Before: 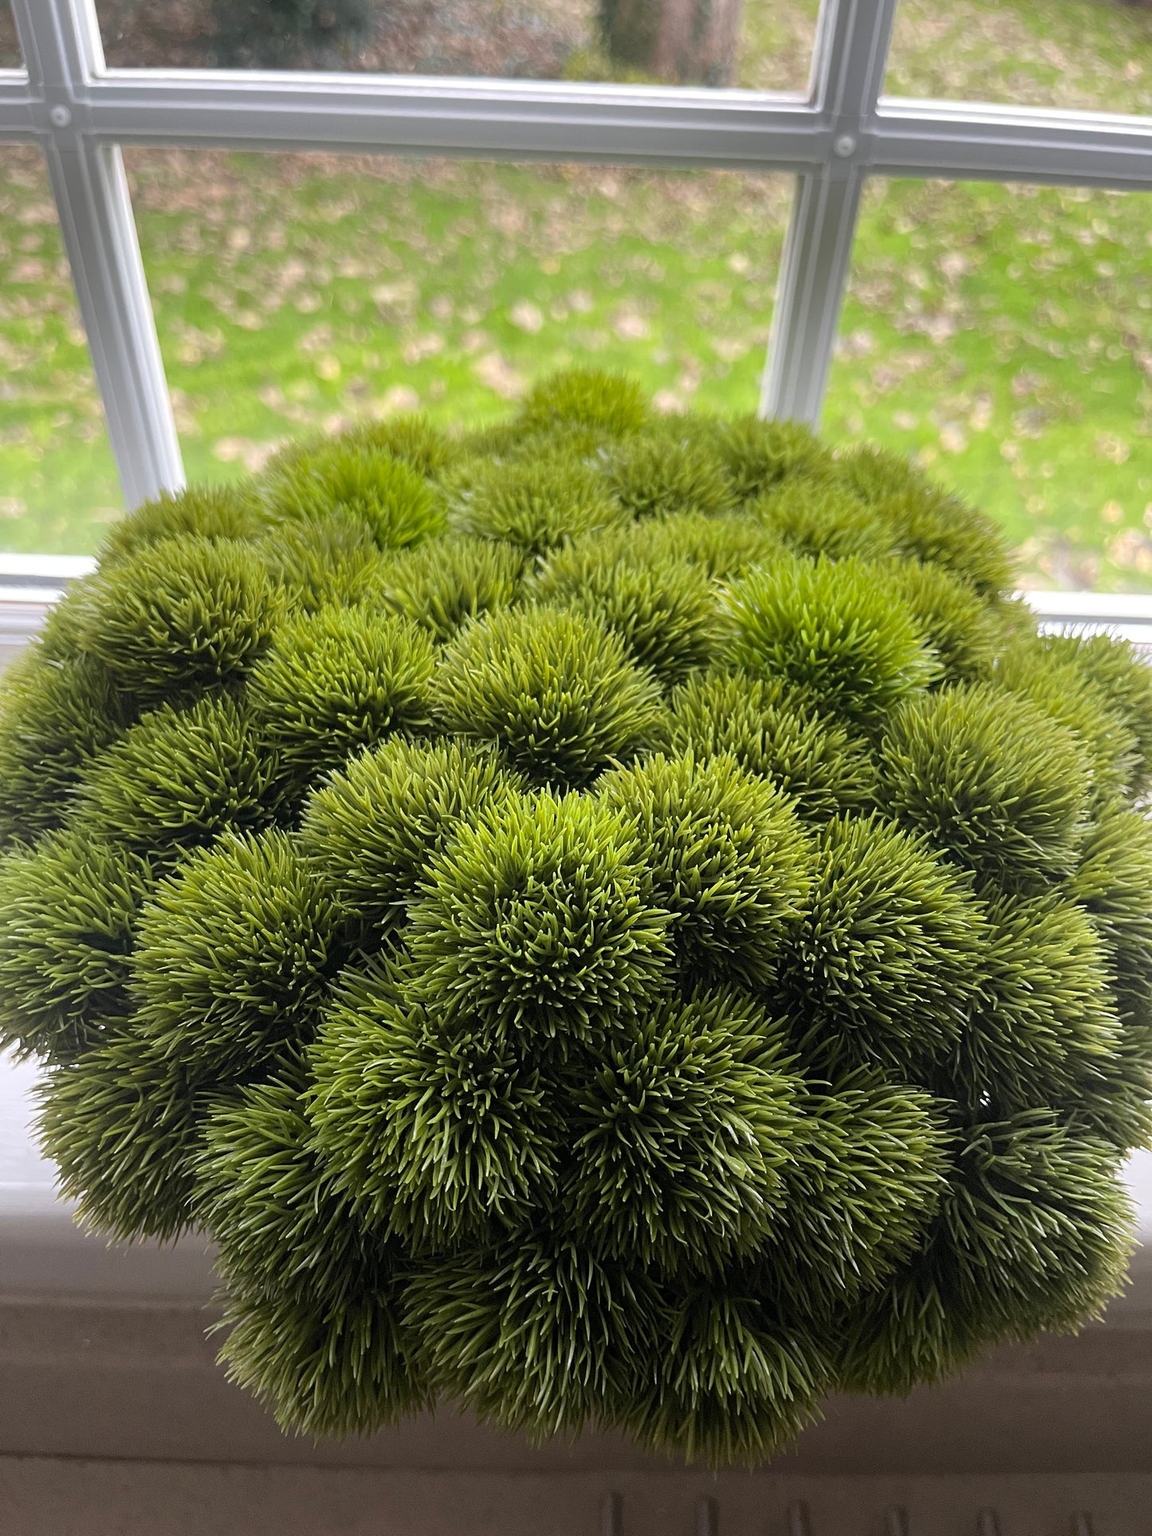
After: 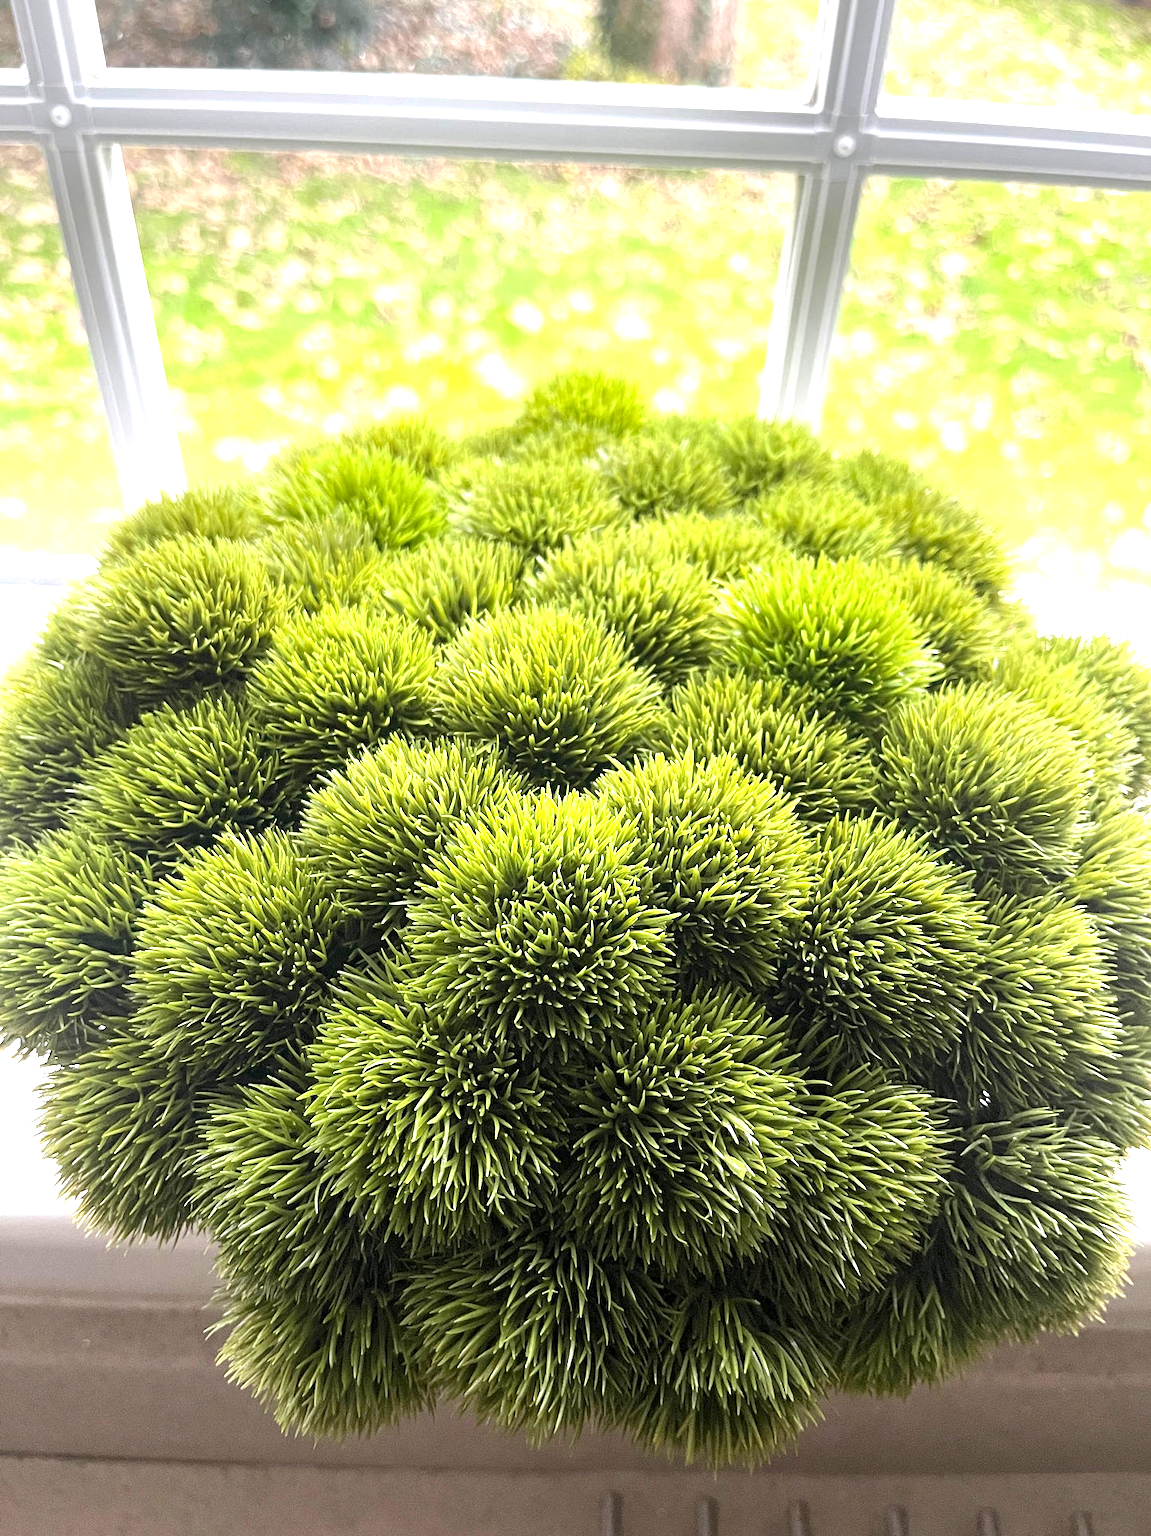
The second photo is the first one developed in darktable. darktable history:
tone equalizer: on, module defaults
exposure: black level correction 0, exposure 1.4 EV, compensate highlight preservation false
local contrast: mode bilateral grid, contrast 20, coarseness 50, detail 120%, midtone range 0.2
